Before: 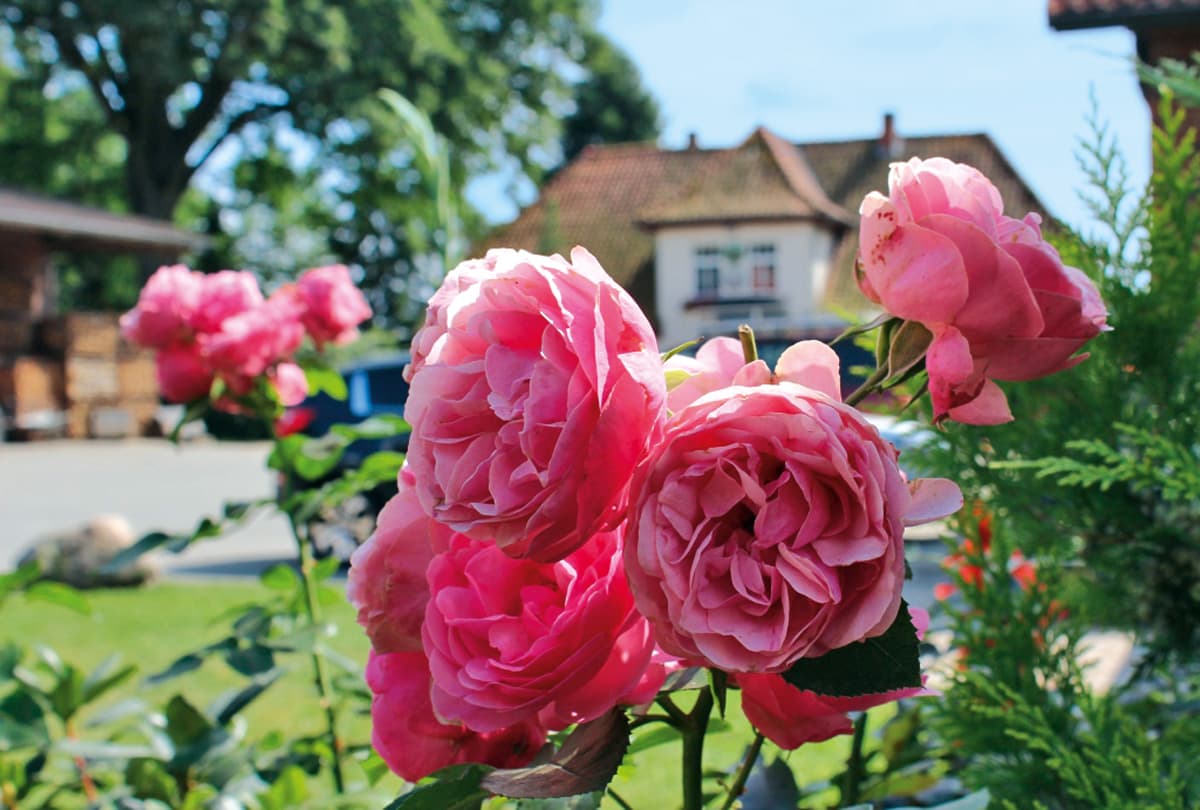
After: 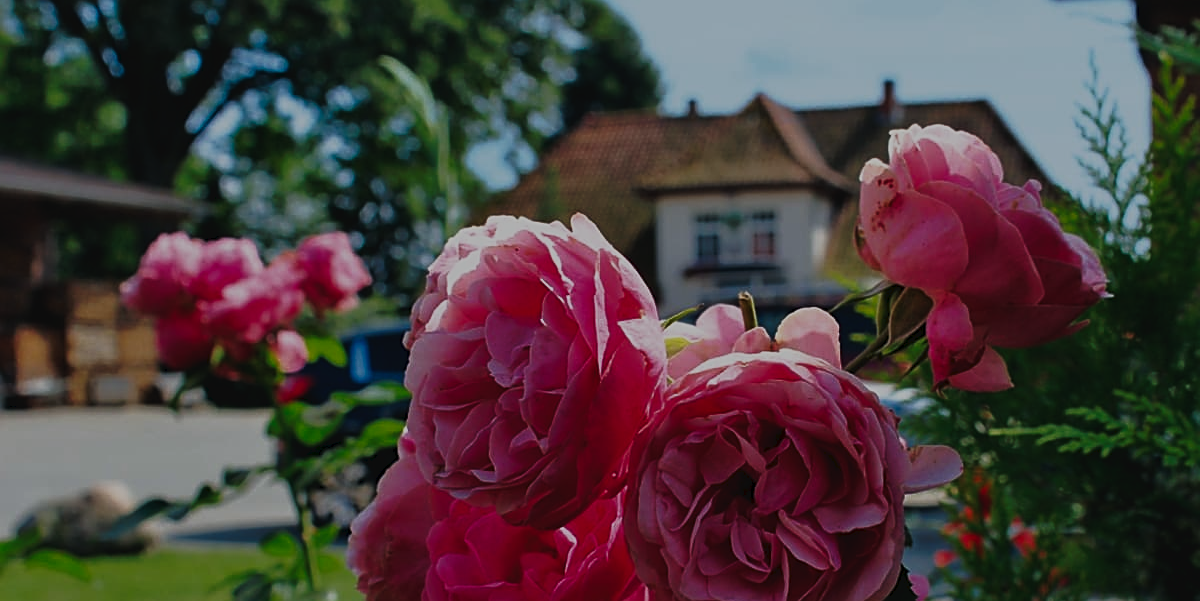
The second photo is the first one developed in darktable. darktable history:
crop: top 4.193%, bottom 21.571%
sharpen: on, module defaults
tone equalizer: -8 EV -1.99 EV, -7 EV -1.97 EV, -6 EV -1.97 EV, -5 EV -2 EV, -4 EV -1.99 EV, -3 EV -2 EV, -2 EV -1.99 EV, -1 EV -1.62 EV, +0 EV -1.97 EV, edges refinement/feathering 500, mask exposure compensation -1.57 EV, preserve details no
tone curve: curves: ch0 [(0, 0) (0.003, 0.031) (0.011, 0.033) (0.025, 0.036) (0.044, 0.045) (0.069, 0.06) (0.1, 0.079) (0.136, 0.109) (0.177, 0.15) (0.224, 0.192) (0.277, 0.262) (0.335, 0.347) (0.399, 0.433) (0.468, 0.528) (0.543, 0.624) (0.623, 0.705) (0.709, 0.788) (0.801, 0.865) (0.898, 0.933) (1, 1)], preserve colors none
